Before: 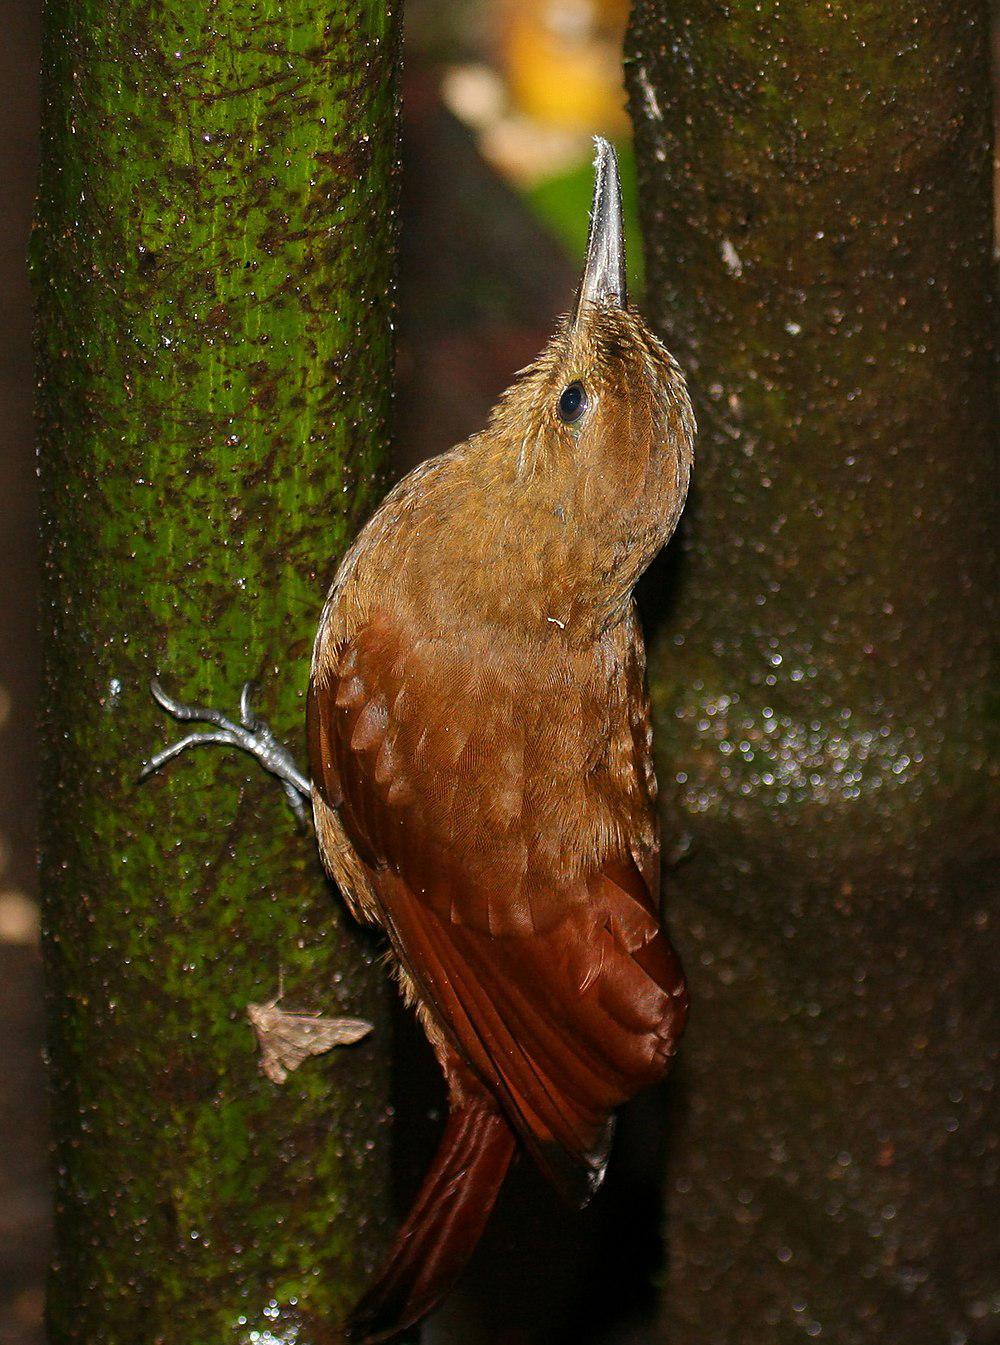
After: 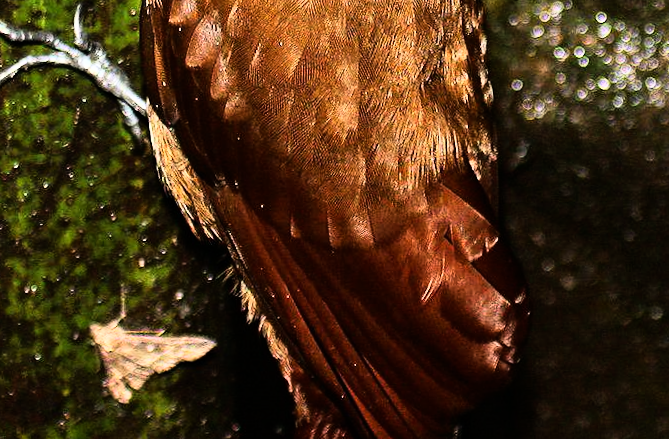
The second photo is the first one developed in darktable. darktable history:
rotate and perspective: rotation -1.75°, automatic cropping off
rgb curve: curves: ch0 [(0, 0) (0.21, 0.15) (0.24, 0.21) (0.5, 0.75) (0.75, 0.96) (0.89, 0.99) (1, 1)]; ch1 [(0, 0.02) (0.21, 0.13) (0.25, 0.2) (0.5, 0.67) (0.75, 0.9) (0.89, 0.97) (1, 1)]; ch2 [(0, 0.02) (0.21, 0.13) (0.25, 0.2) (0.5, 0.67) (0.75, 0.9) (0.89, 0.97) (1, 1)], compensate middle gray true
crop: left 18.091%, top 51.13%, right 17.525%, bottom 16.85%
